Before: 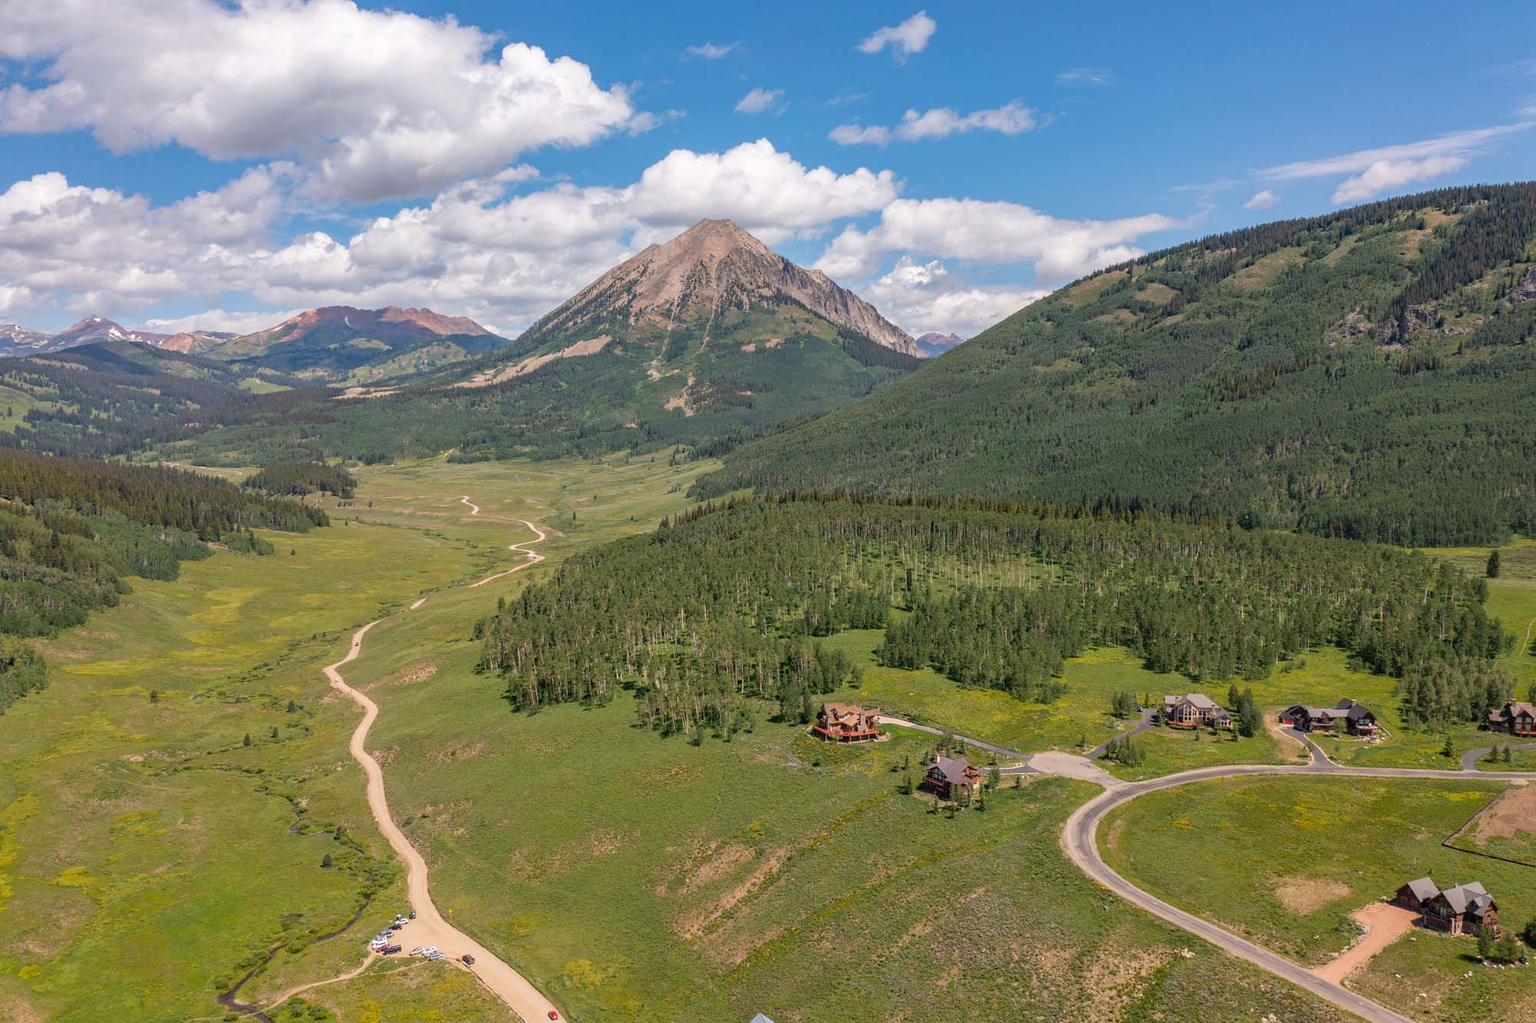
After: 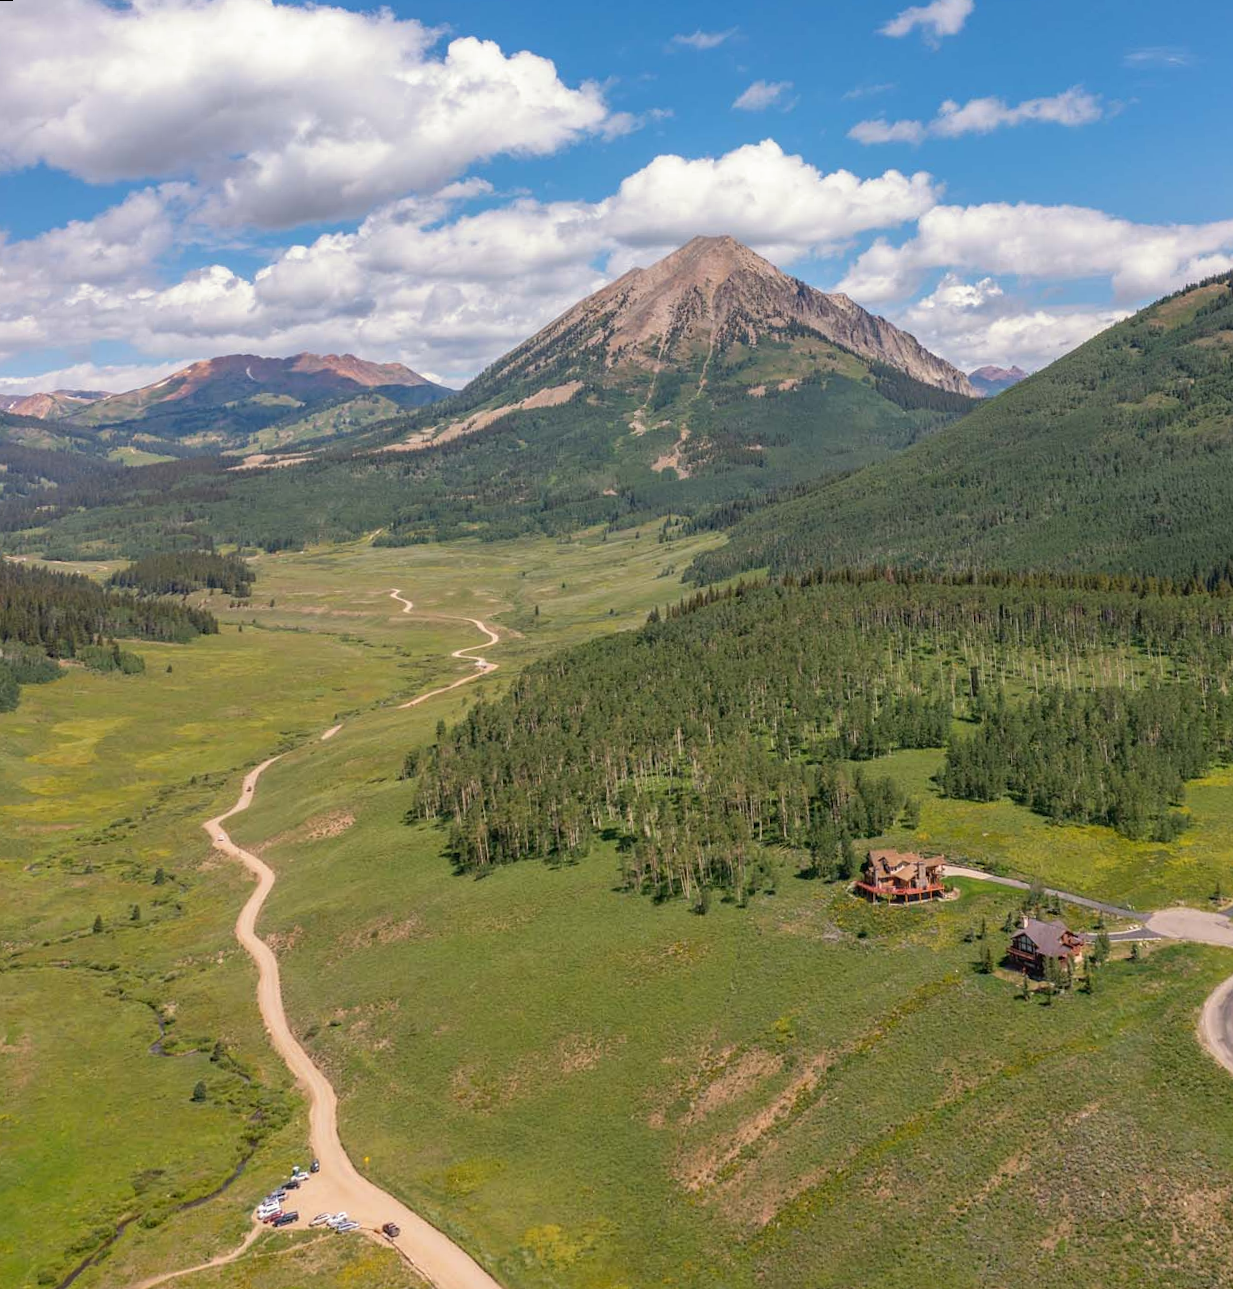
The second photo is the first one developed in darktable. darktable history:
rotate and perspective: rotation -1.68°, lens shift (vertical) -0.146, crop left 0.049, crop right 0.912, crop top 0.032, crop bottom 0.96
crop and rotate: left 8.786%, right 24.548%
split-toning: shadows › saturation 0.61, highlights › saturation 0.58, balance -28.74, compress 87.36%
